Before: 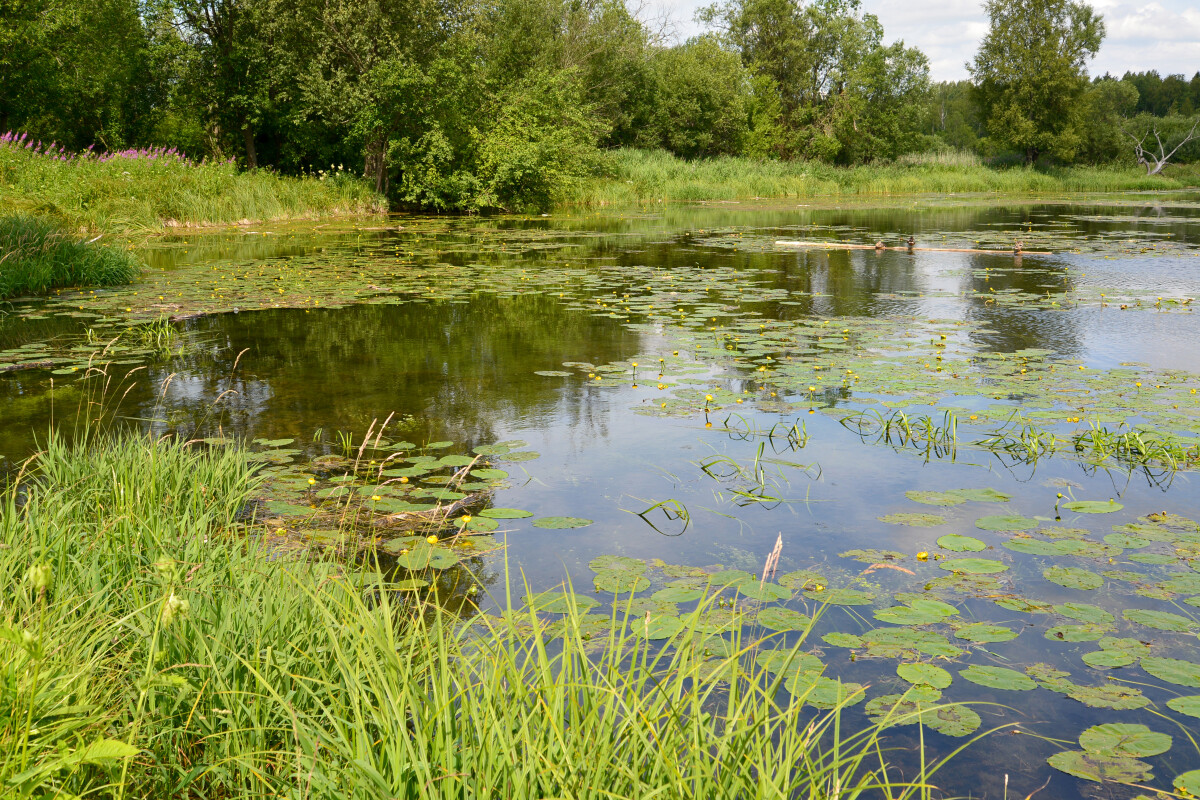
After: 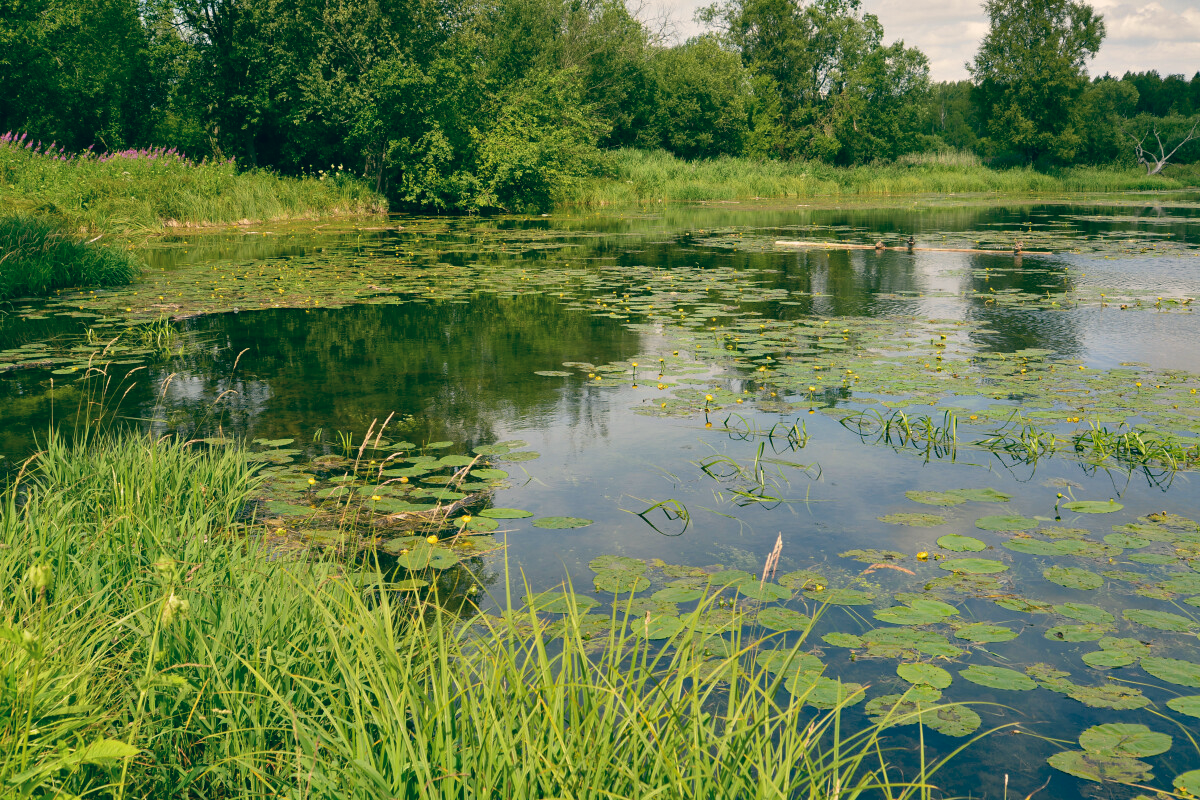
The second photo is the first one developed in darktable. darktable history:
color balance: lift [1.005, 0.99, 1.007, 1.01], gamma [1, 0.979, 1.011, 1.021], gain [0.923, 1.098, 1.025, 0.902], input saturation 90.45%, contrast 7.73%, output saturation 105.91%
shadows and highlights: shadows 24.5, highlights -78.15, soften with gaussian
exposure: black level correction 0.006, exposure -0.226 EV, compensate highlight preservation false
